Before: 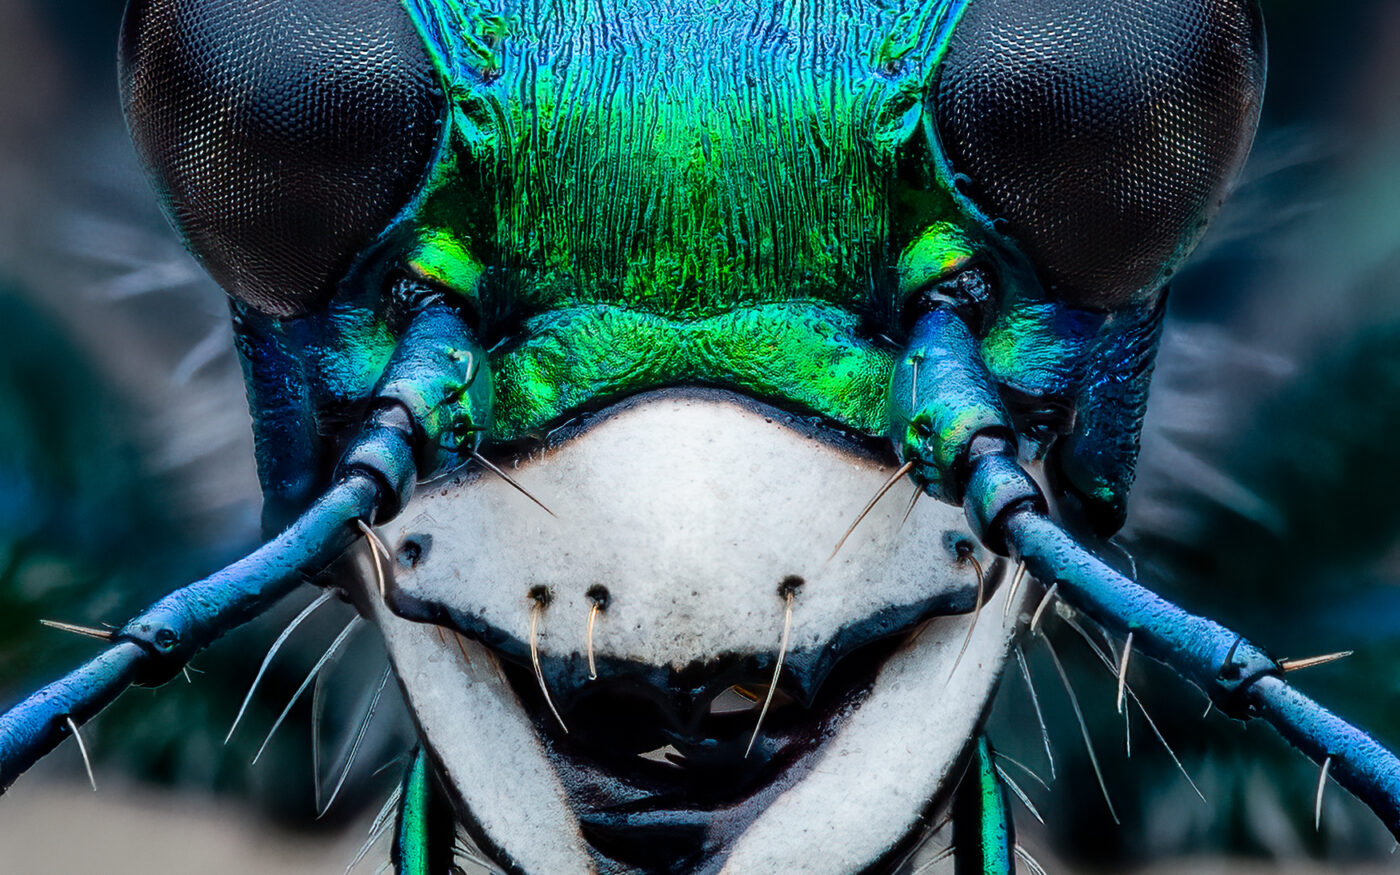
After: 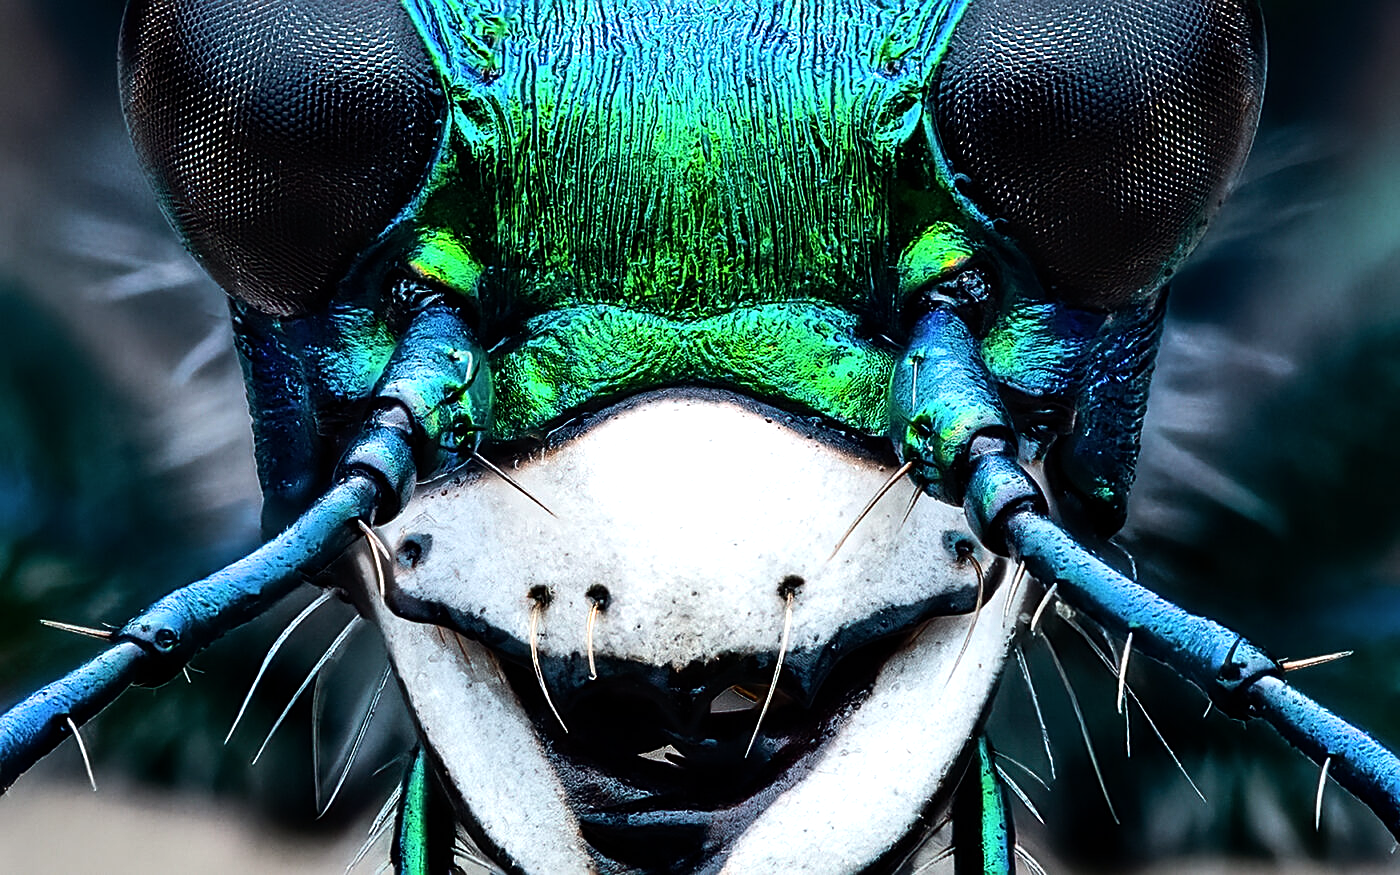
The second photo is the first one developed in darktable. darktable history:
contrast brightness saturation: saturation -0.05
sharpen: on, module defaults
tone equalizer: -8 EV -0.75 EV, -7 EV -0.7 EV, -6 EV -0.6 EV, -5 EV -0.4 EV, -3 EV 0.4 EV, -2 EV 0.6 EV, -1 EV 0.7 EV, +0 EV 0.75 EV, edges refinement/feathering 500, mask exposure compensation -1.57 EV, preserve details no
